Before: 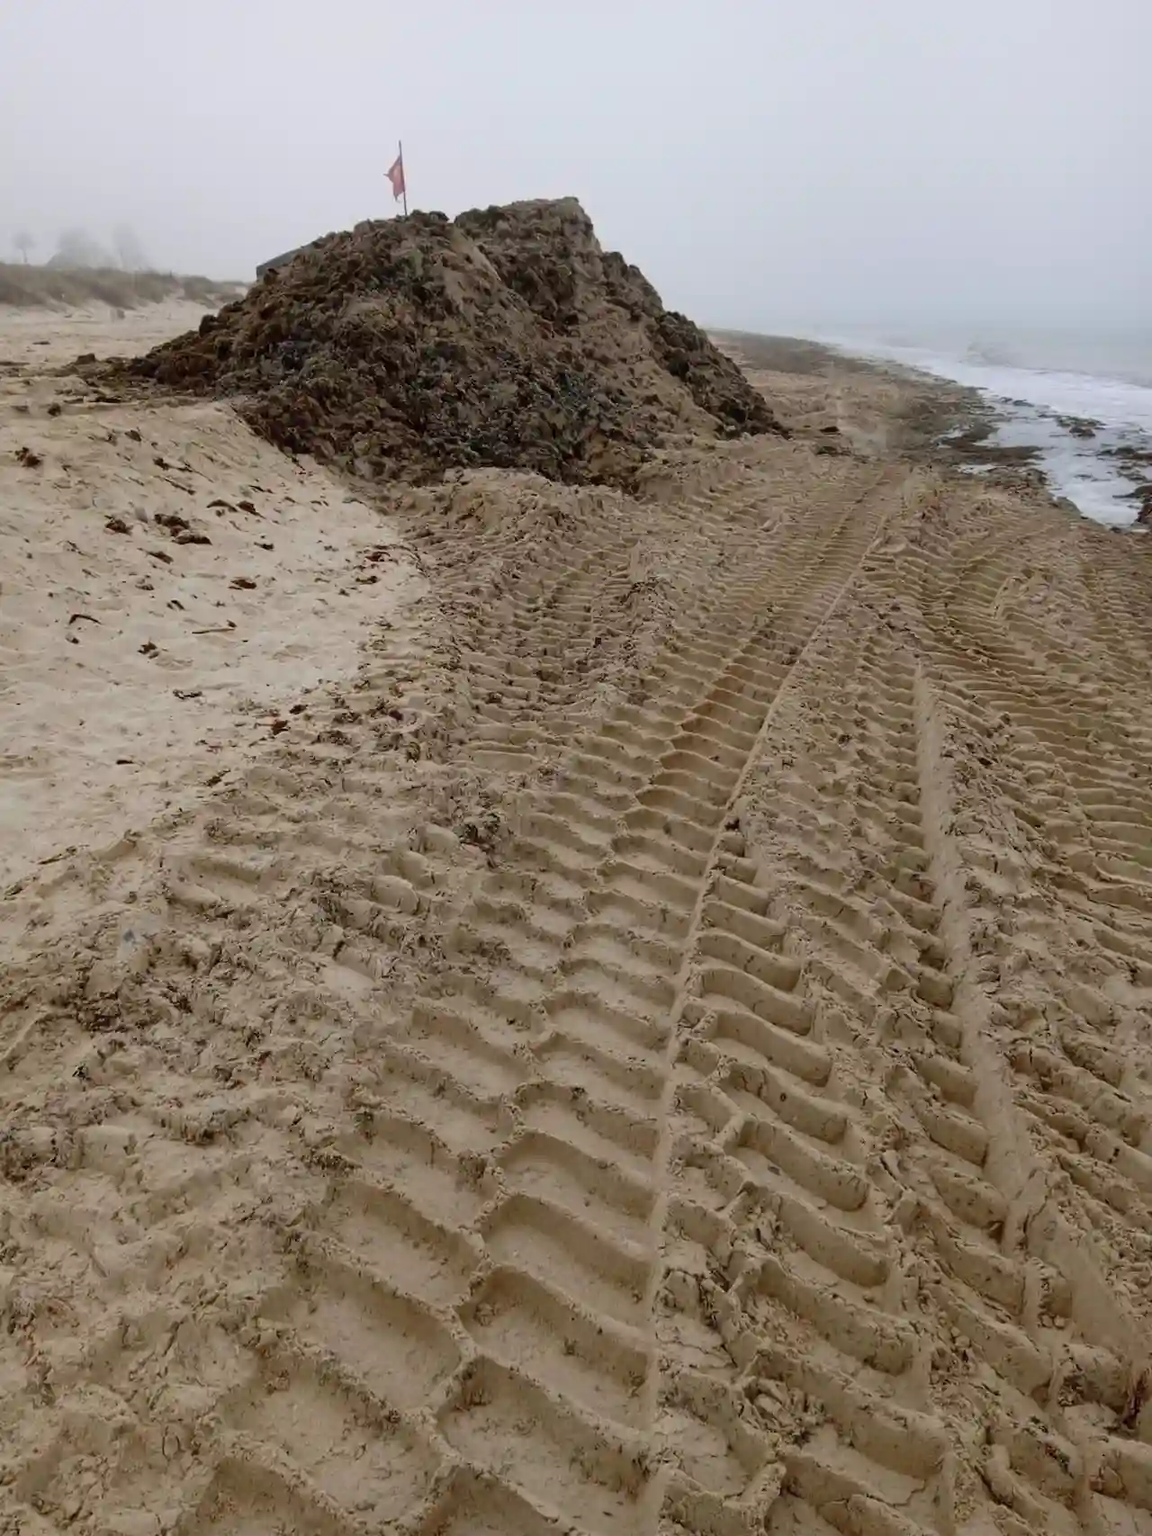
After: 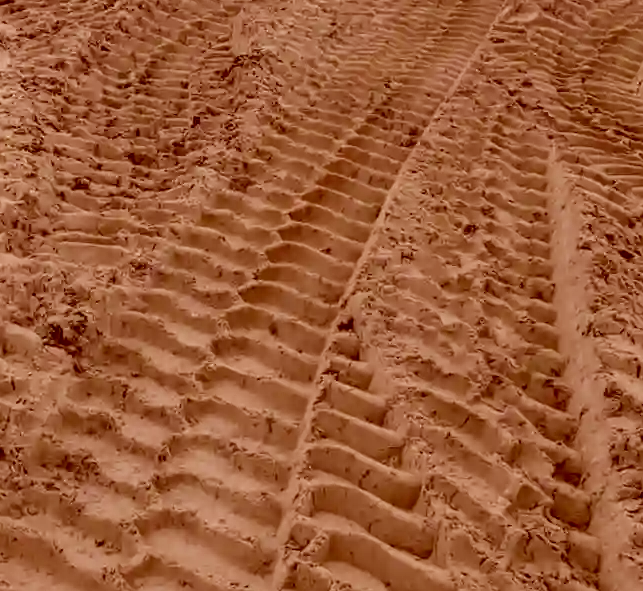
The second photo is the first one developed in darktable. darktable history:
shadows and highlights: soften with gaussian
crop: left 36.607%, top 34.735%, right 13.146%, bottom 30.611%
color correction: highlights a* 9.03, highlights b* 8.71, shadows a* 40, shadows b* 40, saturation 0.8
local contrast: detail 130%
